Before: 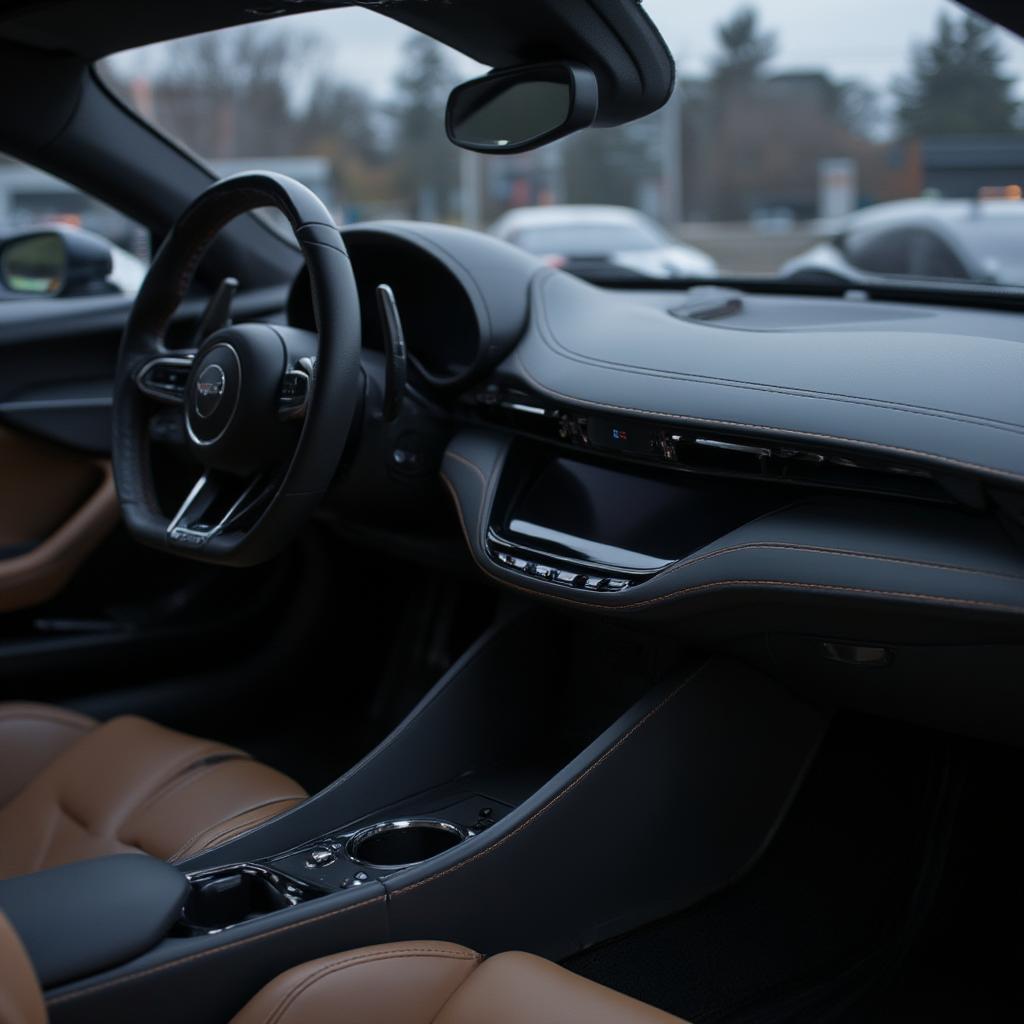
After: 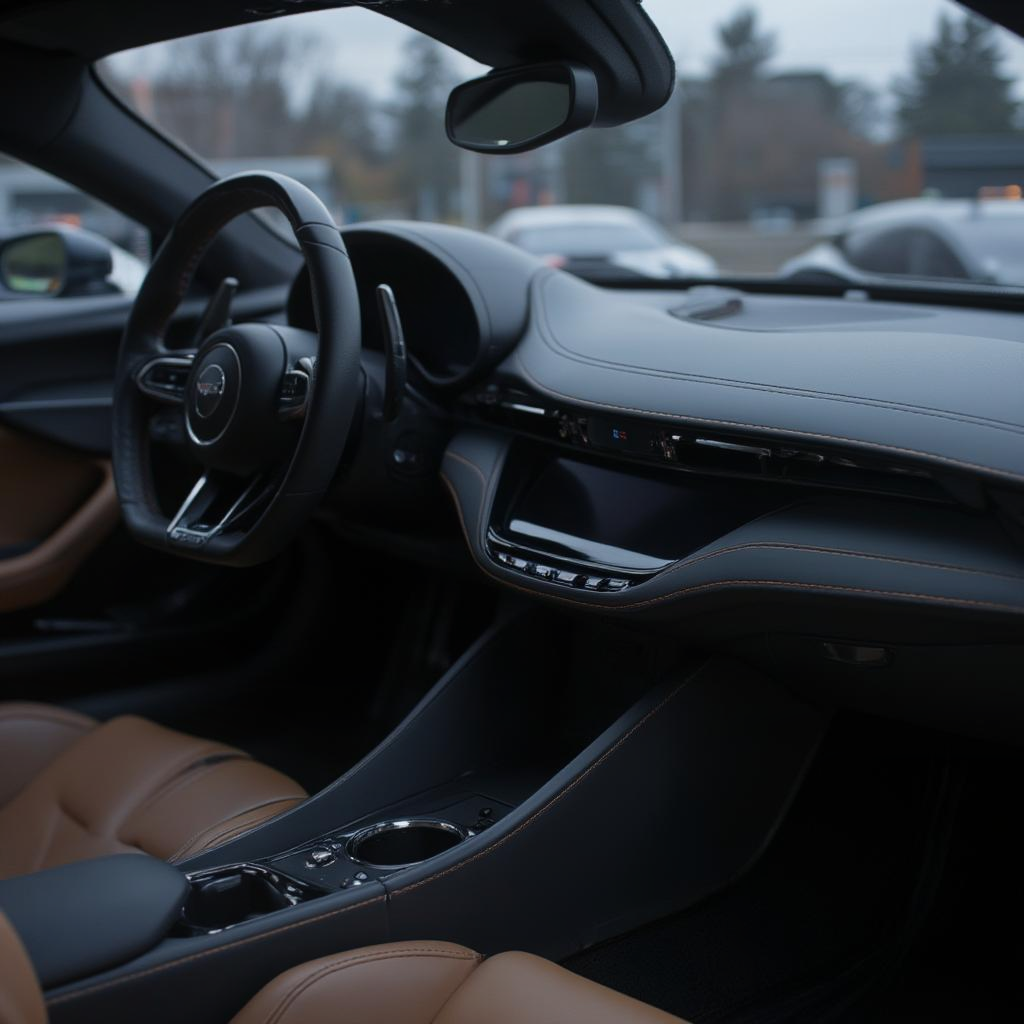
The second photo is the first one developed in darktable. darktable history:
contrast equalizer: y [[0.6 ×6], [0.55 ×6], [0 ×6], [0 ×6], [0 ×6]], mix -0.315
